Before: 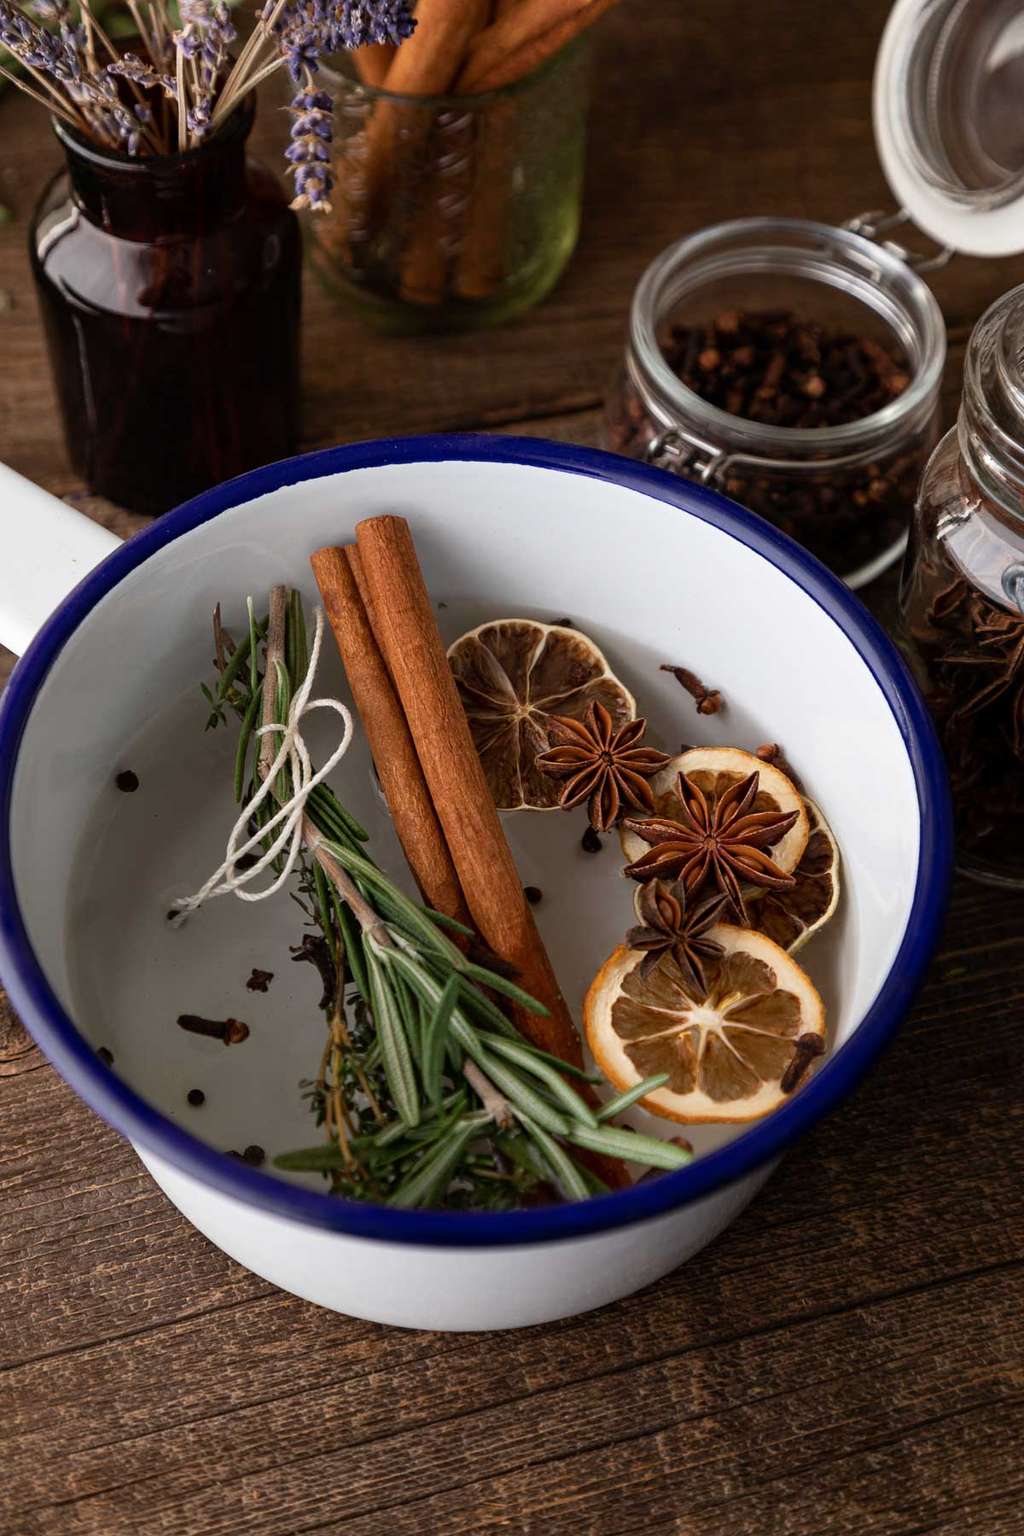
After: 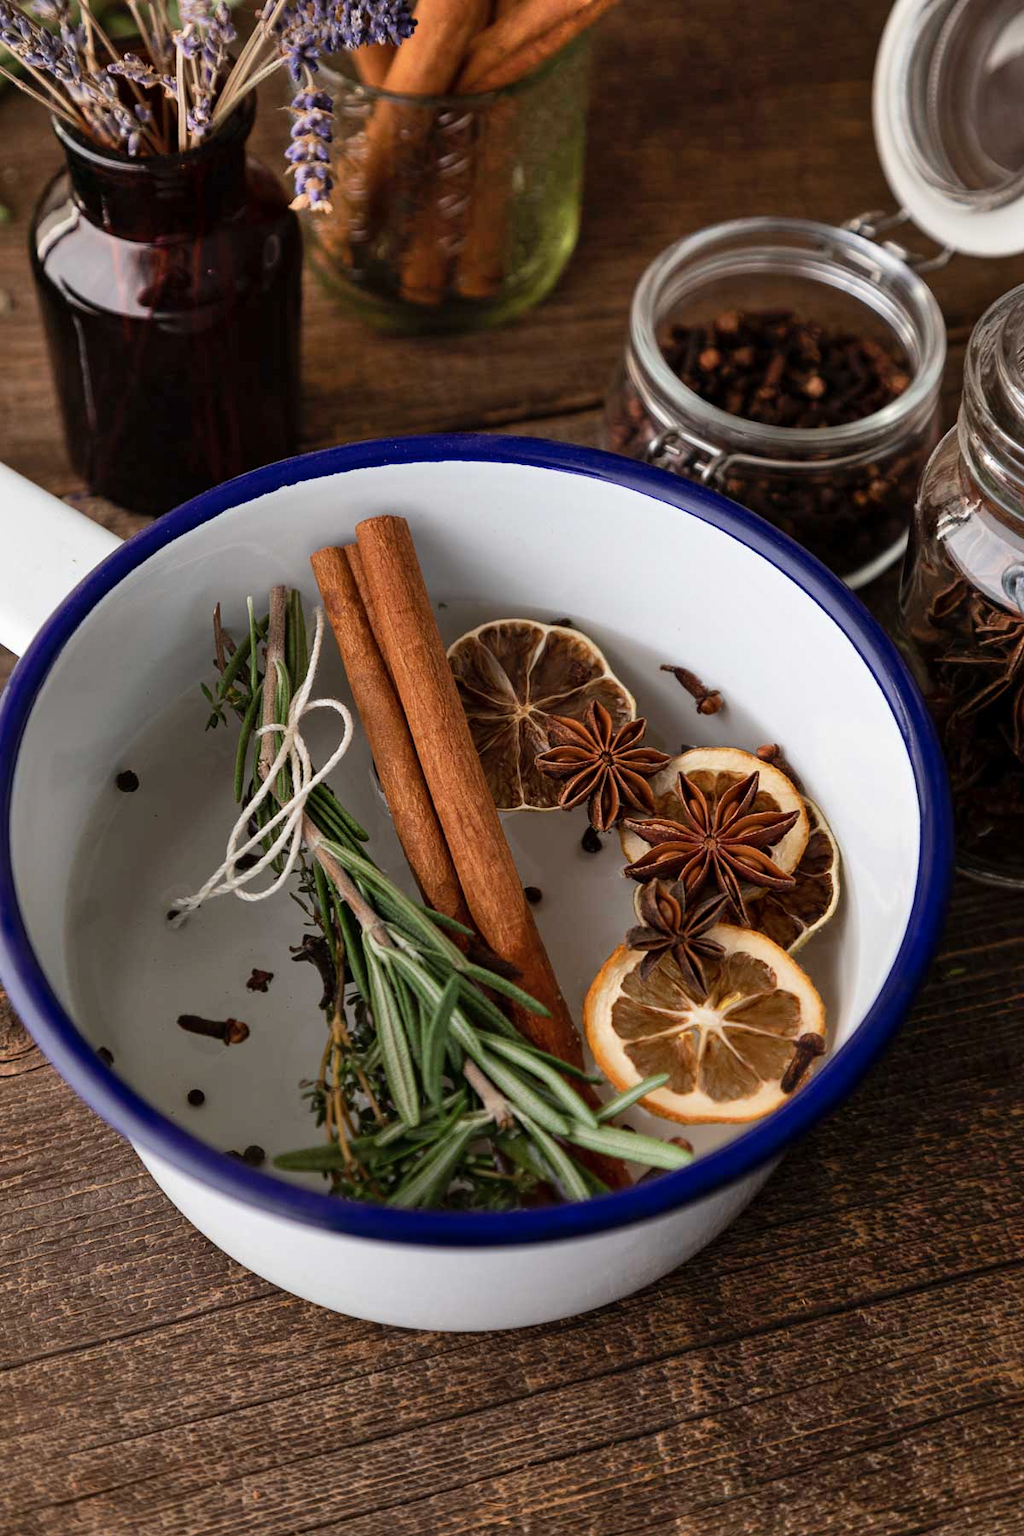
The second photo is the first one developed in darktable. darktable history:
shadows and highlights: highlights 71.19, soften with gaussian
